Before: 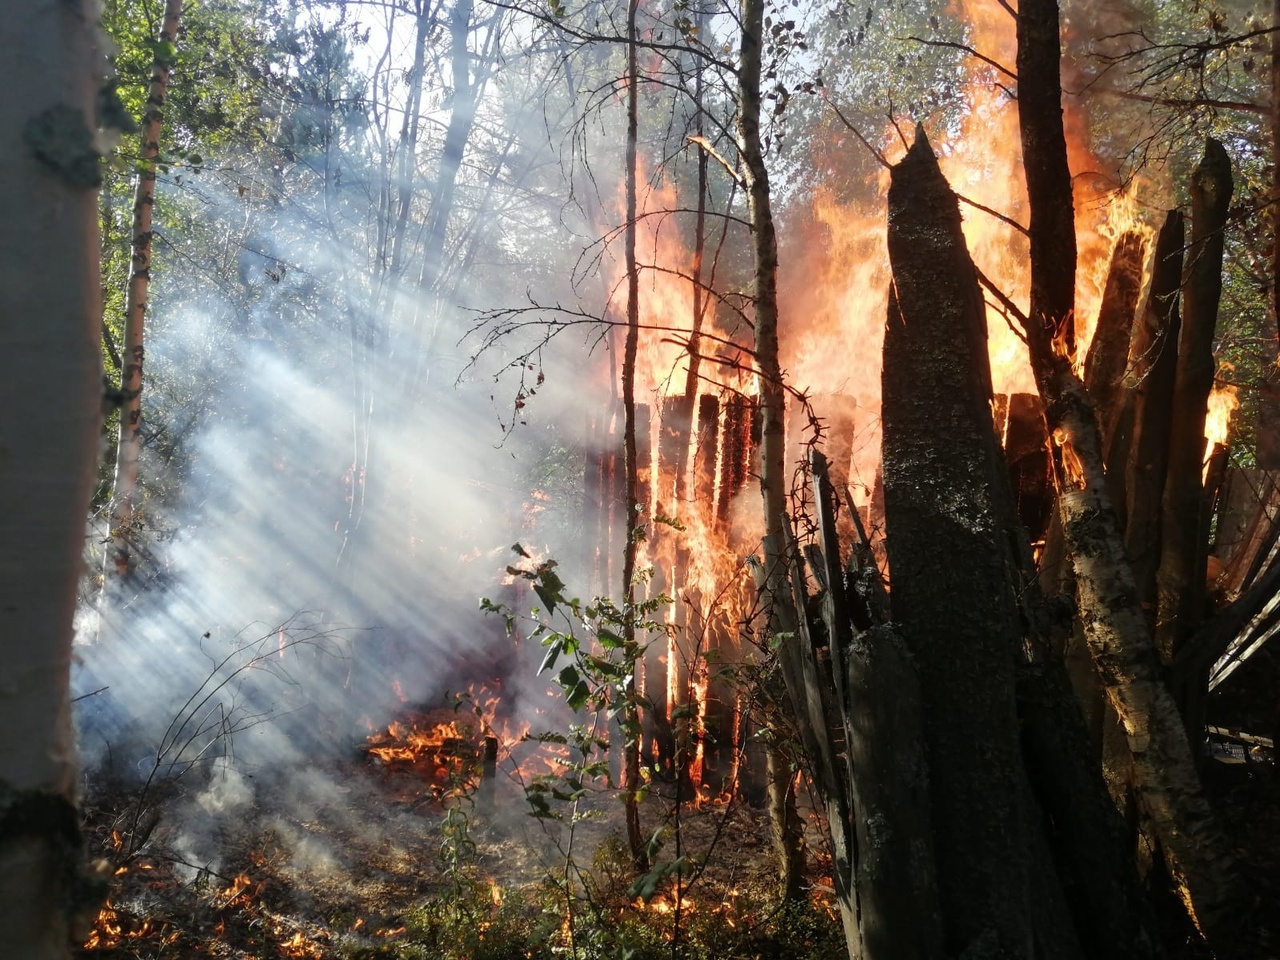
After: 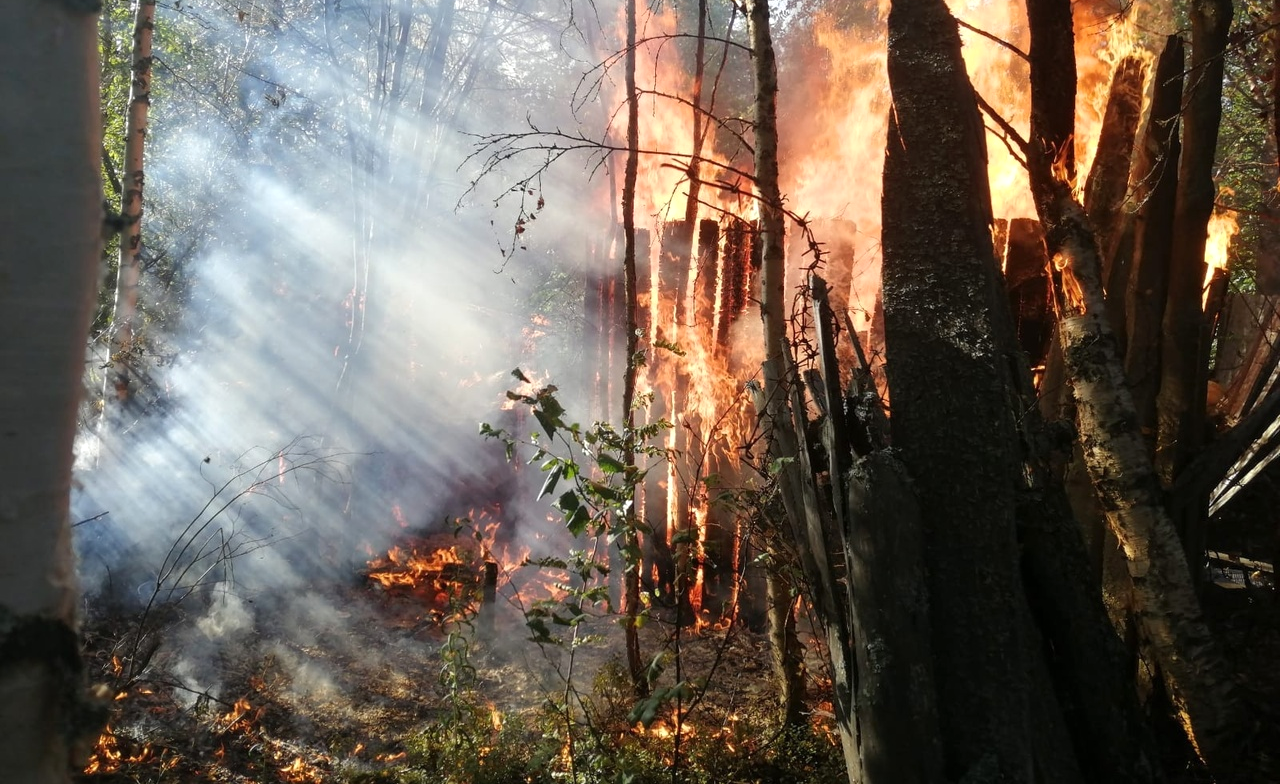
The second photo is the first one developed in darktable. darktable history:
color correction: highlights a* -0.087, highlights b* 0.083
crop and rotate: top 18.276%
exposure: exposure 0.127 EV, compensate exposure bias true, compensate highlight preservation false
tone equalizer: on, module defaults
